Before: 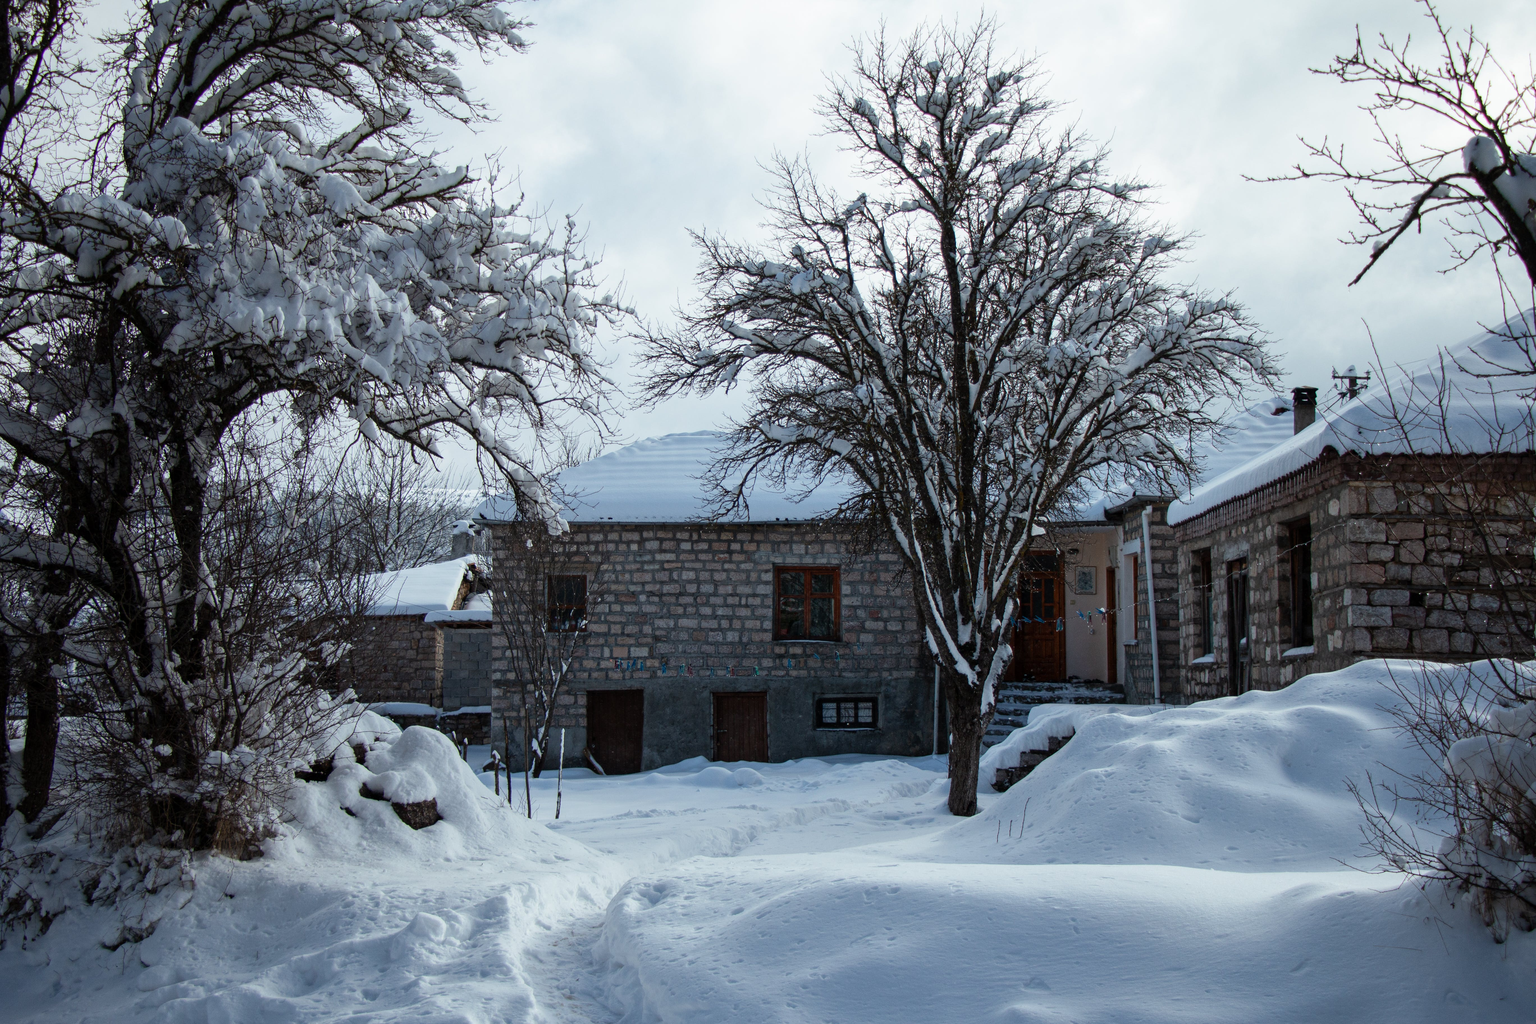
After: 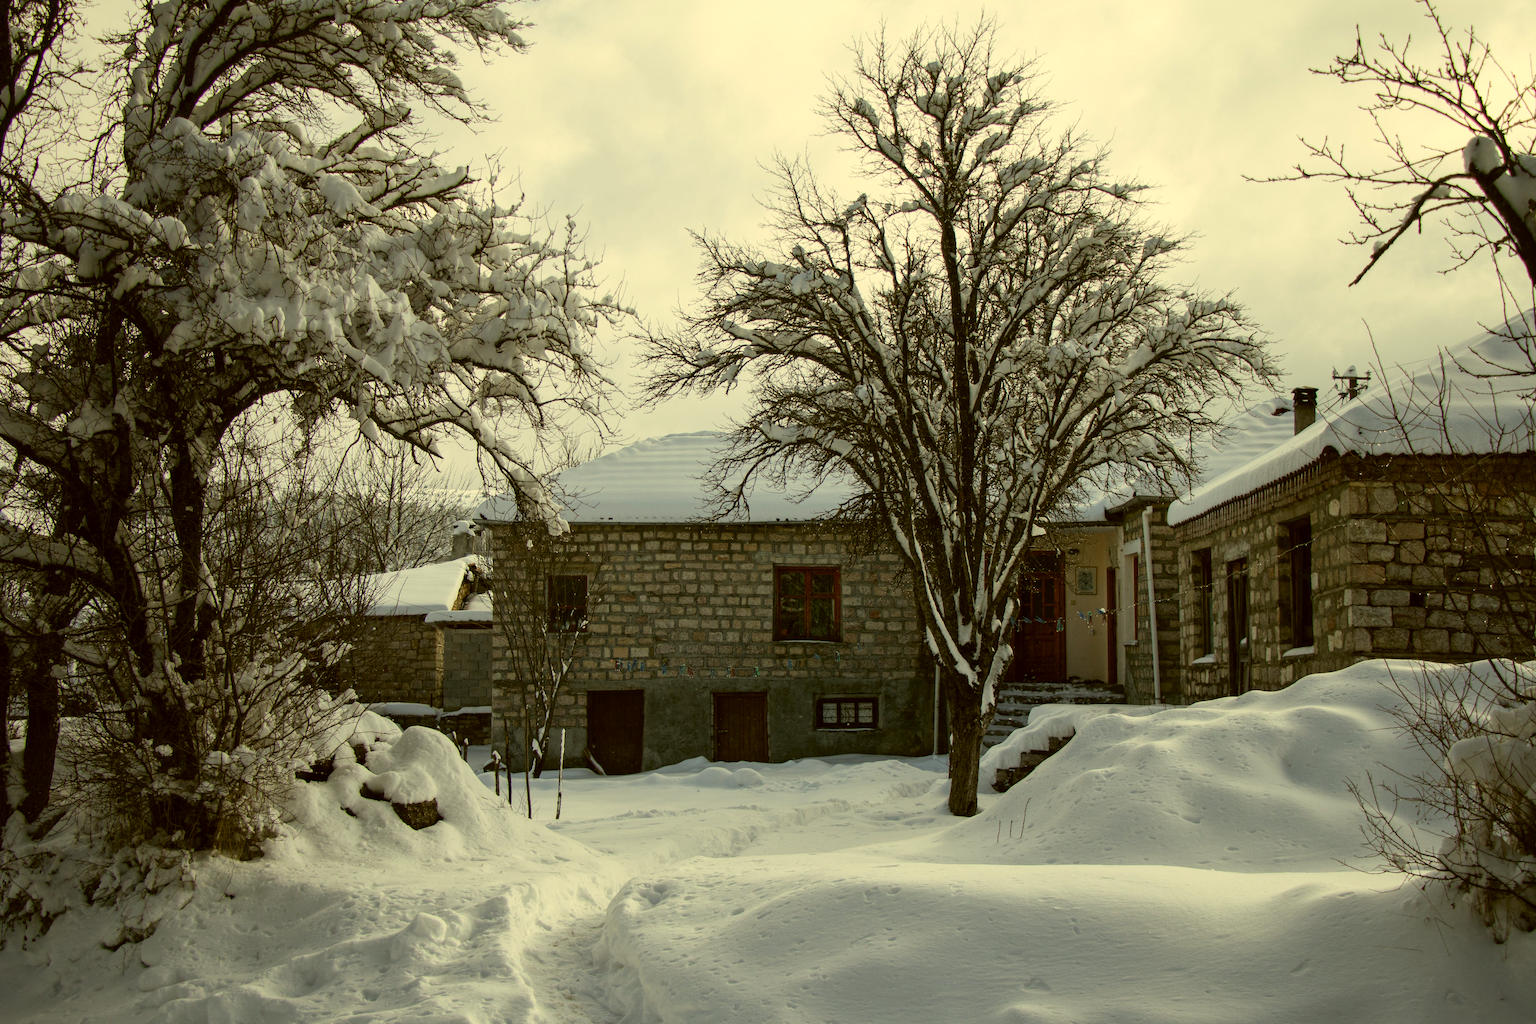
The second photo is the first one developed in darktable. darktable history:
color correction: highlights a* 0.097, highlights b* 29.6, shadows a* -0.303, shadows b* 21.12
